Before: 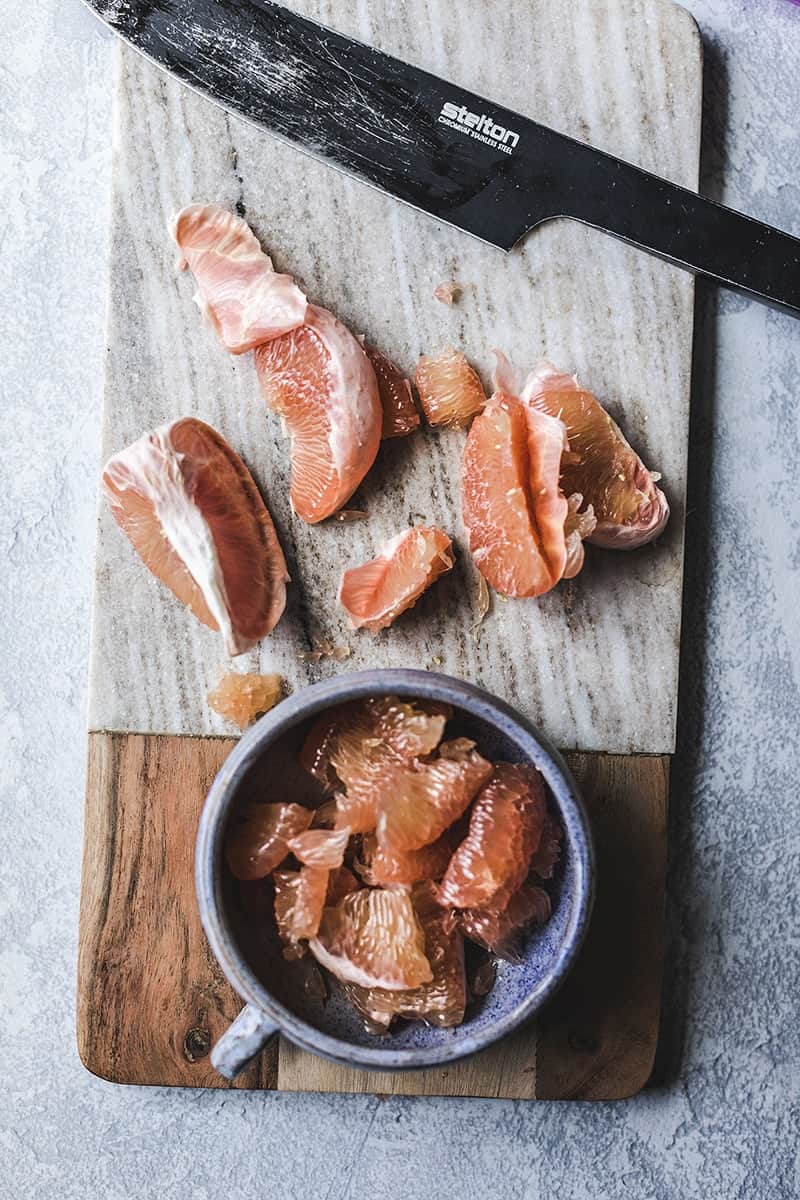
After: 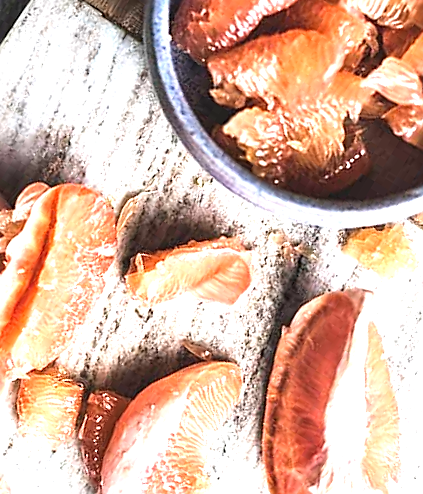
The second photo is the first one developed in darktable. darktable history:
sharpen: on, module defaults
exposure: black level correction -0.002, exposure 1.357 EV, compensate highlight preservation false
crop and rotate: angle 148.66°, left 9.153%, top 15.676%, right 4.384%, bottom 16.999%
